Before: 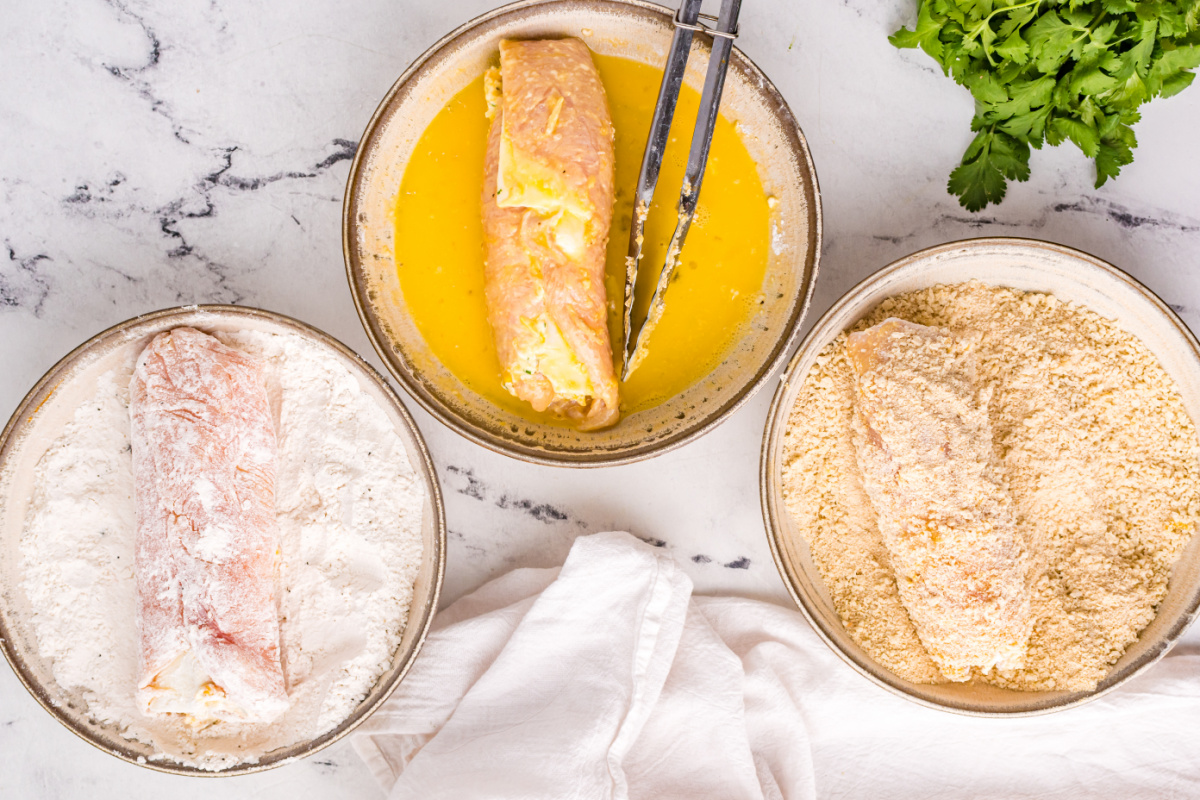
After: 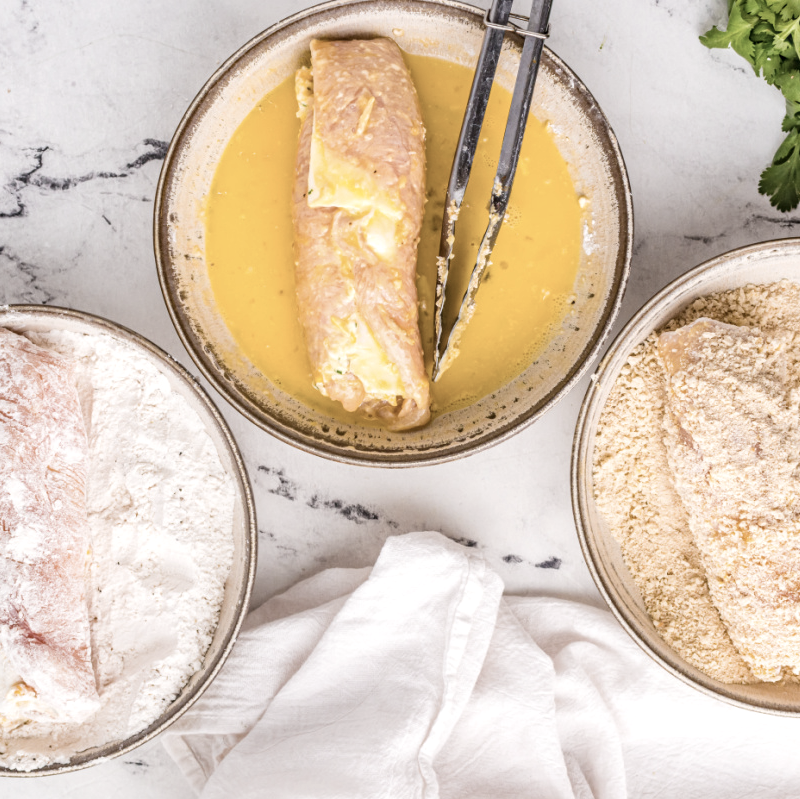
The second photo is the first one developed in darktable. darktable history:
crop and rotate: left 15.754%, right 17.579%
contrast equalizer: y [[0.5, 0.5, 0.478, 0.5, 0.5, 0.5], [0.5 ×6], [0.5 ×6], [0 ×6], [0 ×6]]
contrast brightness saturation: contrast 0.1, saturation -0.36
local contrast: on, module defaults
tone equalizer: on, module defaults
